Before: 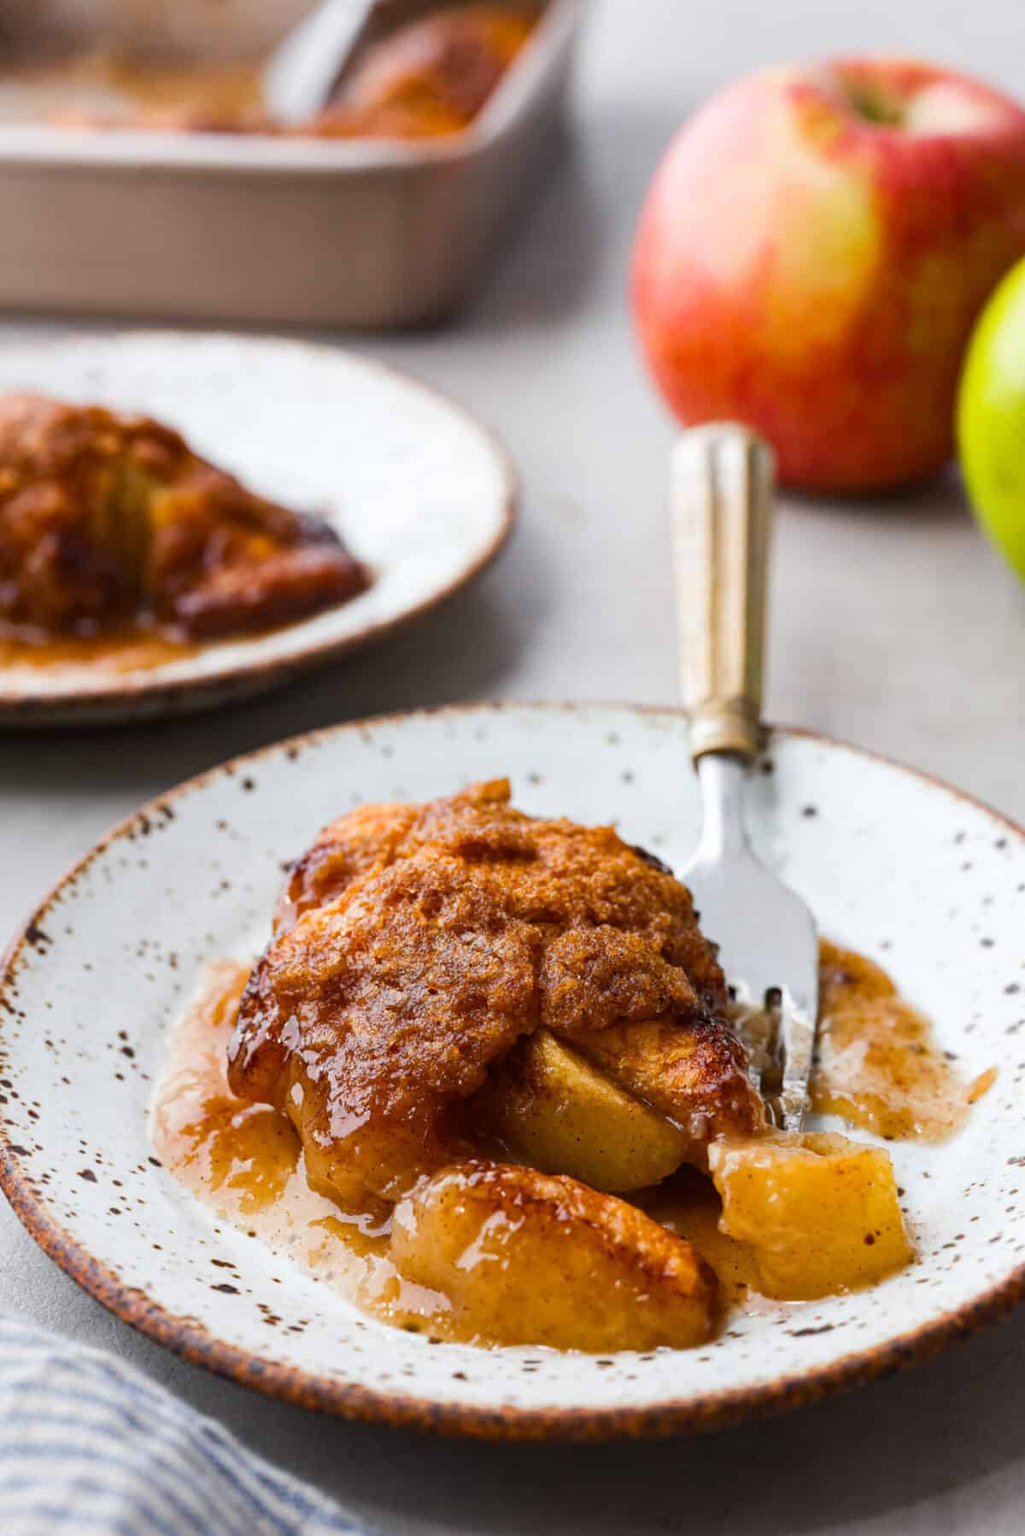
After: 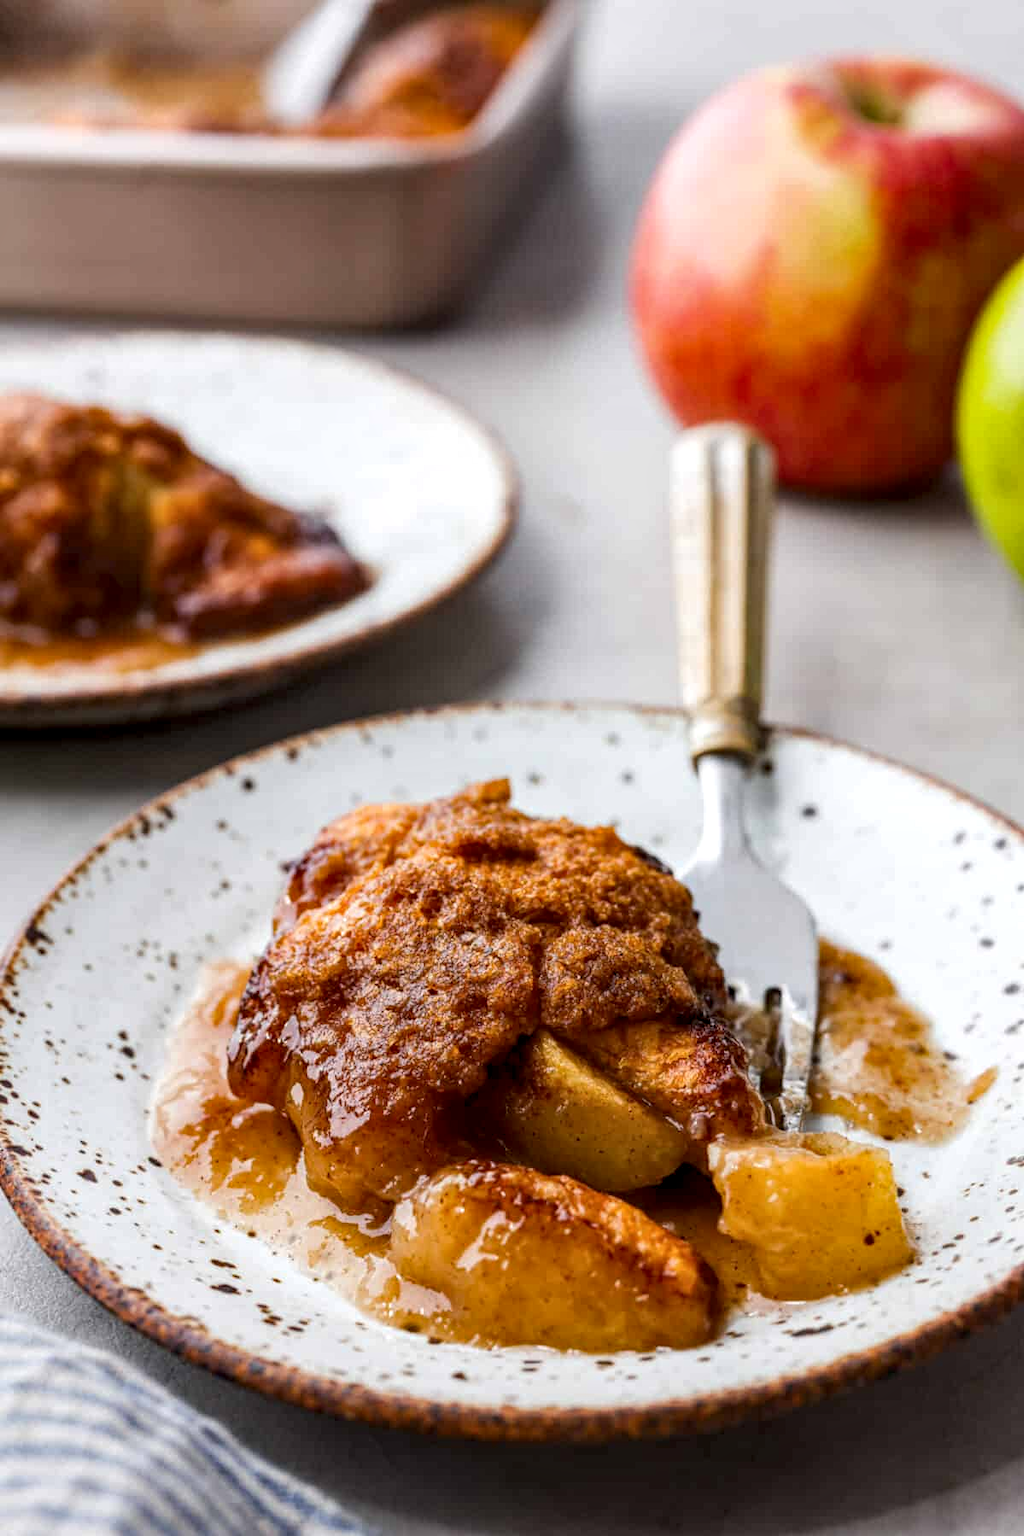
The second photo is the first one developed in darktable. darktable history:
local contrast: highlights 41%, shadows 63%, detail 138%, midtone range 0.51
